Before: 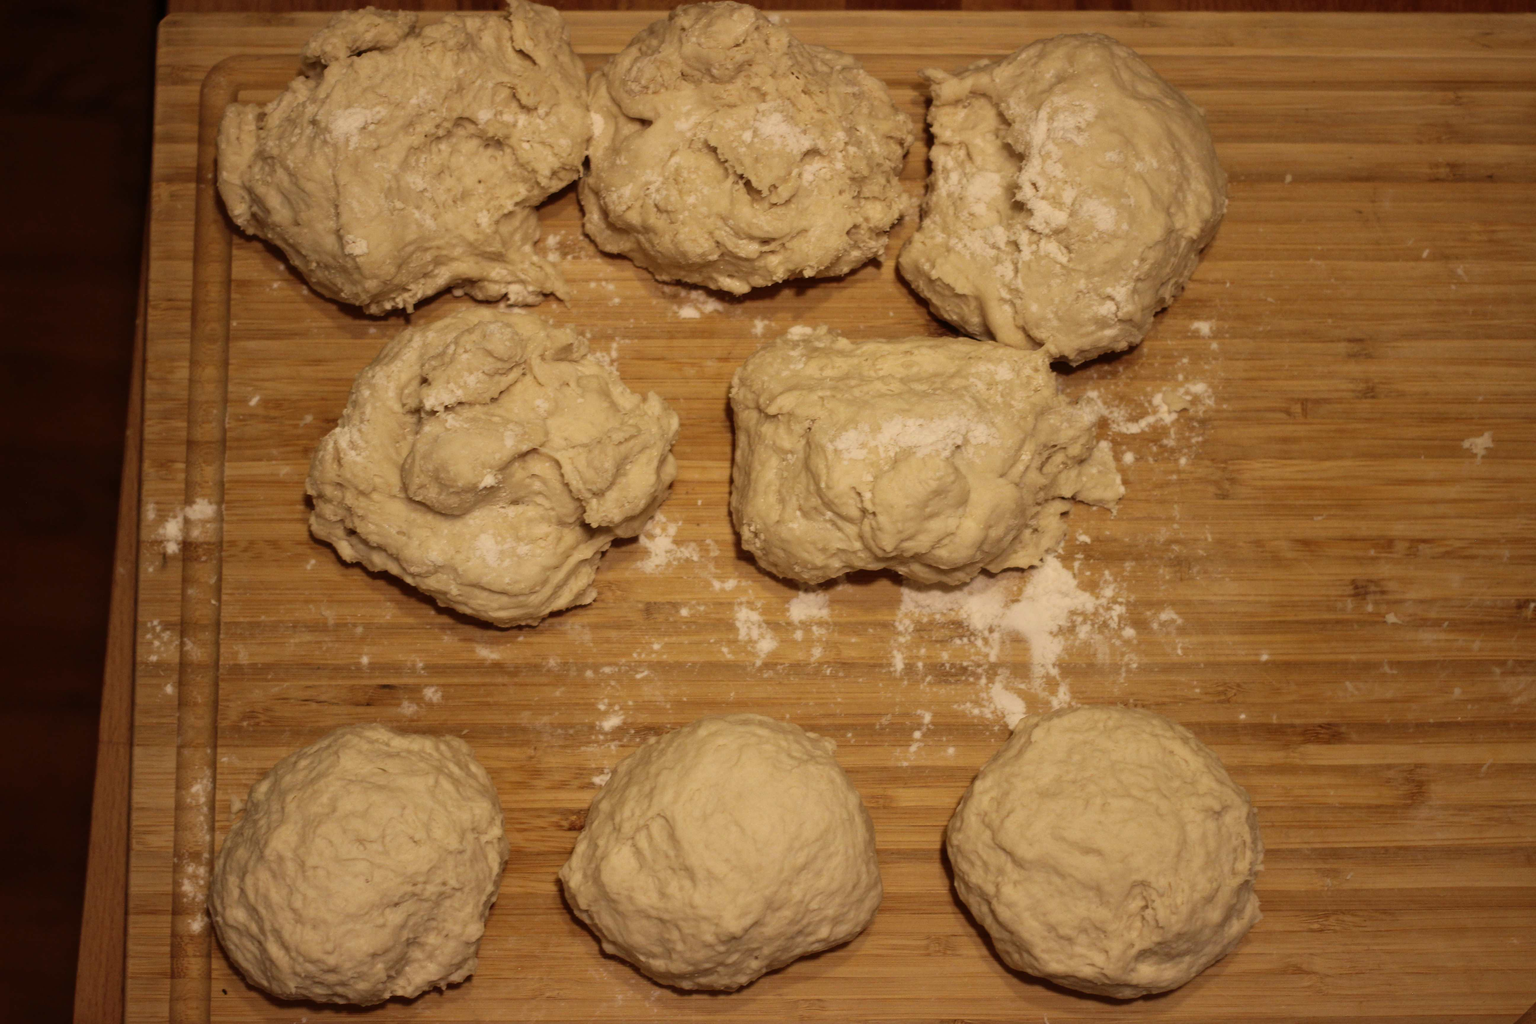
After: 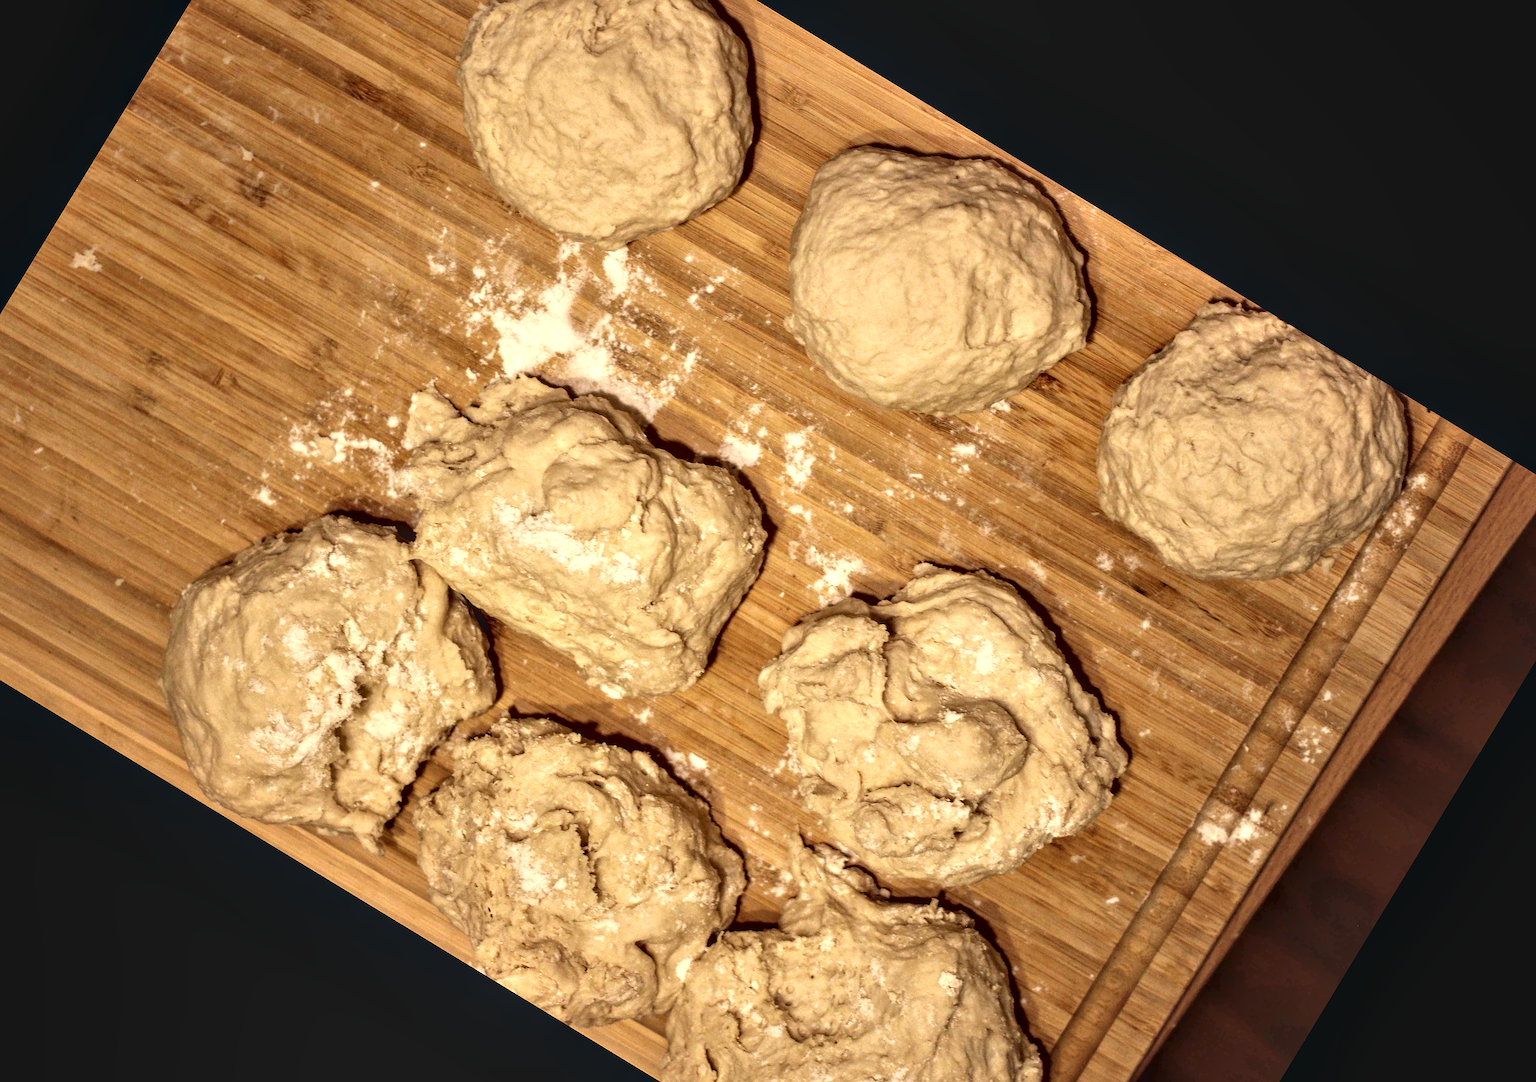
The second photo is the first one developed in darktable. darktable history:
exposure: black level correction -0.001, exposure 0.9 EV, compensate exposure bias true, compensate highlight preservation false
contrast brightness saturation: contrast -0.1, saturation -0.1
sharpen: on, module defaults
crop and rotate: angle 148.68°, left 9.111%, top 15.603%, right 4.588%, bottom 17.041%
contrast equalizer: octaves 7, y [[0.6 ×6], [0.55 ×6], [0 ×6], [0 ×6], [0 ×6]]
rotate and perspective: rotation -1.42°, crop left 0.016, crop right 0.984, crop top 0.035, crop bottom 0.965
local contrast: on, module defaults
